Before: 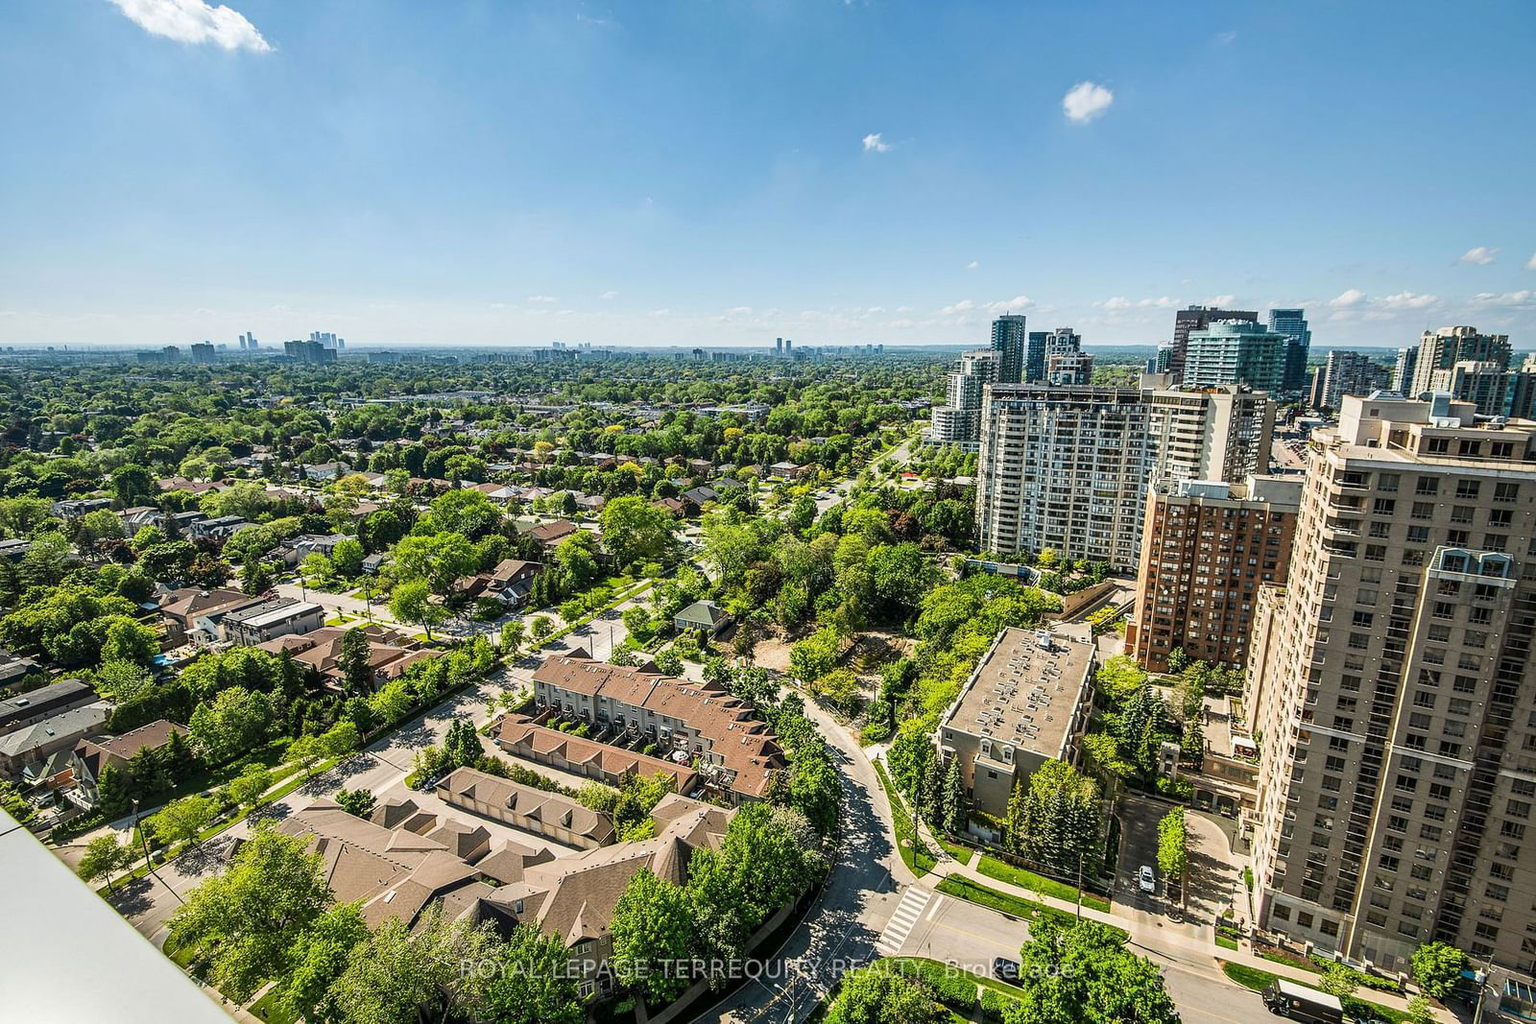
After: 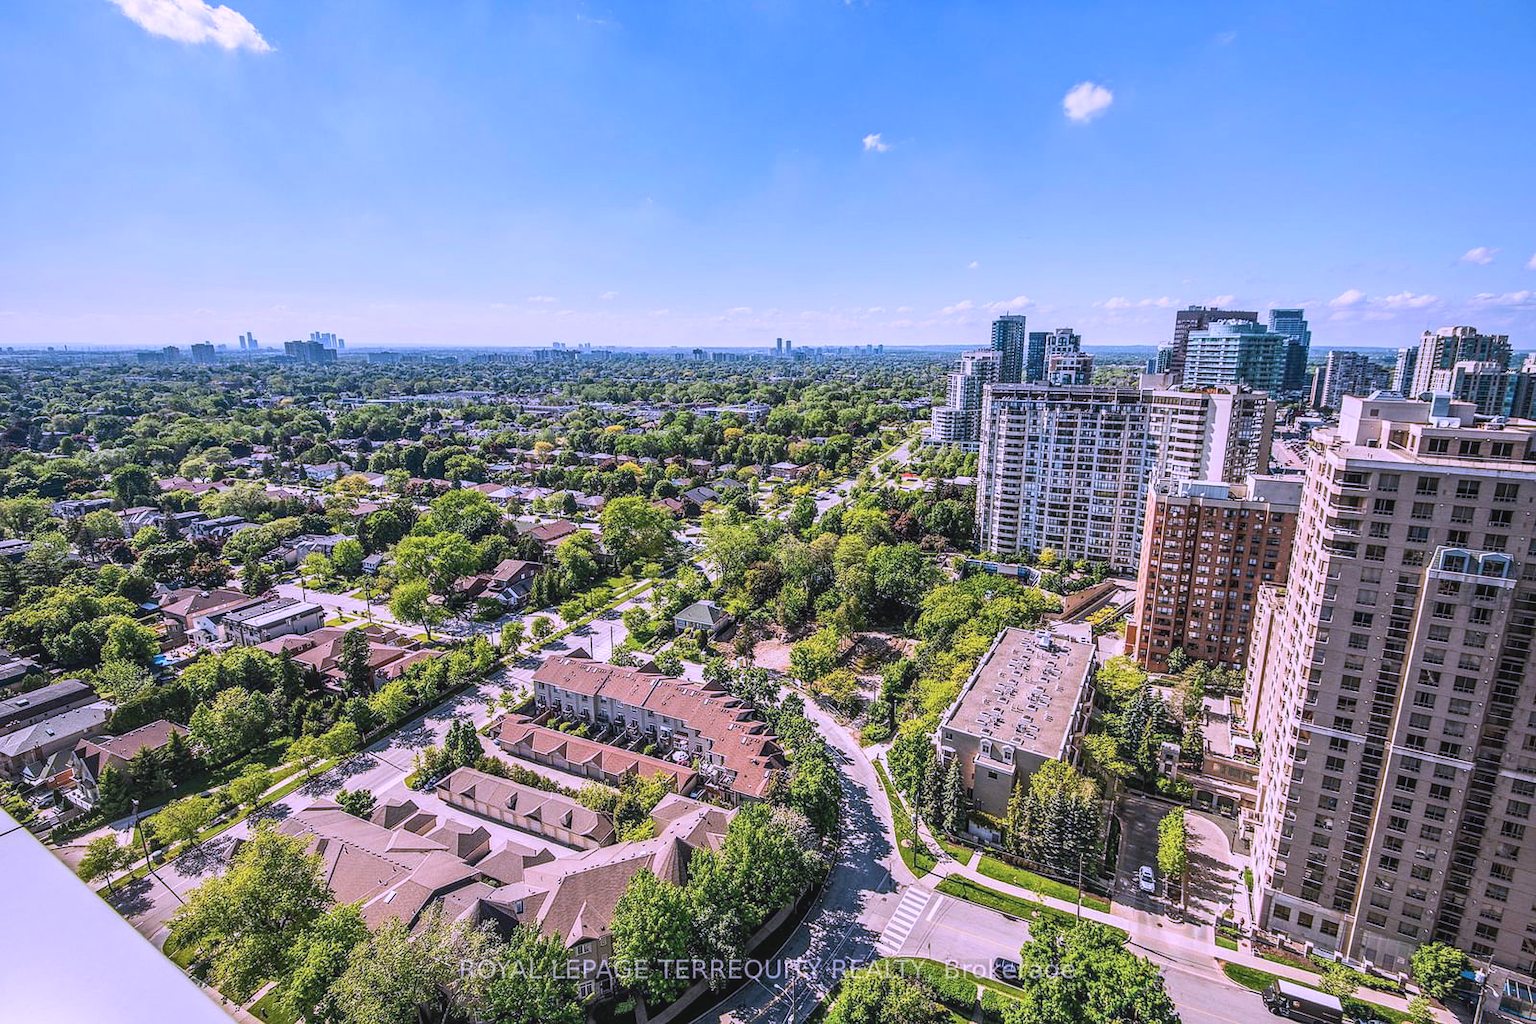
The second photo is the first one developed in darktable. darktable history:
white balance: red 0.967, blue 1.119, emerald 0.756
local contrast: on, module defaults
contrast brightness saturation: contrast -0.1, brightness 0.05, saturation 0.08
color correction: highlights a* 15.46, highlights b* -20.56
